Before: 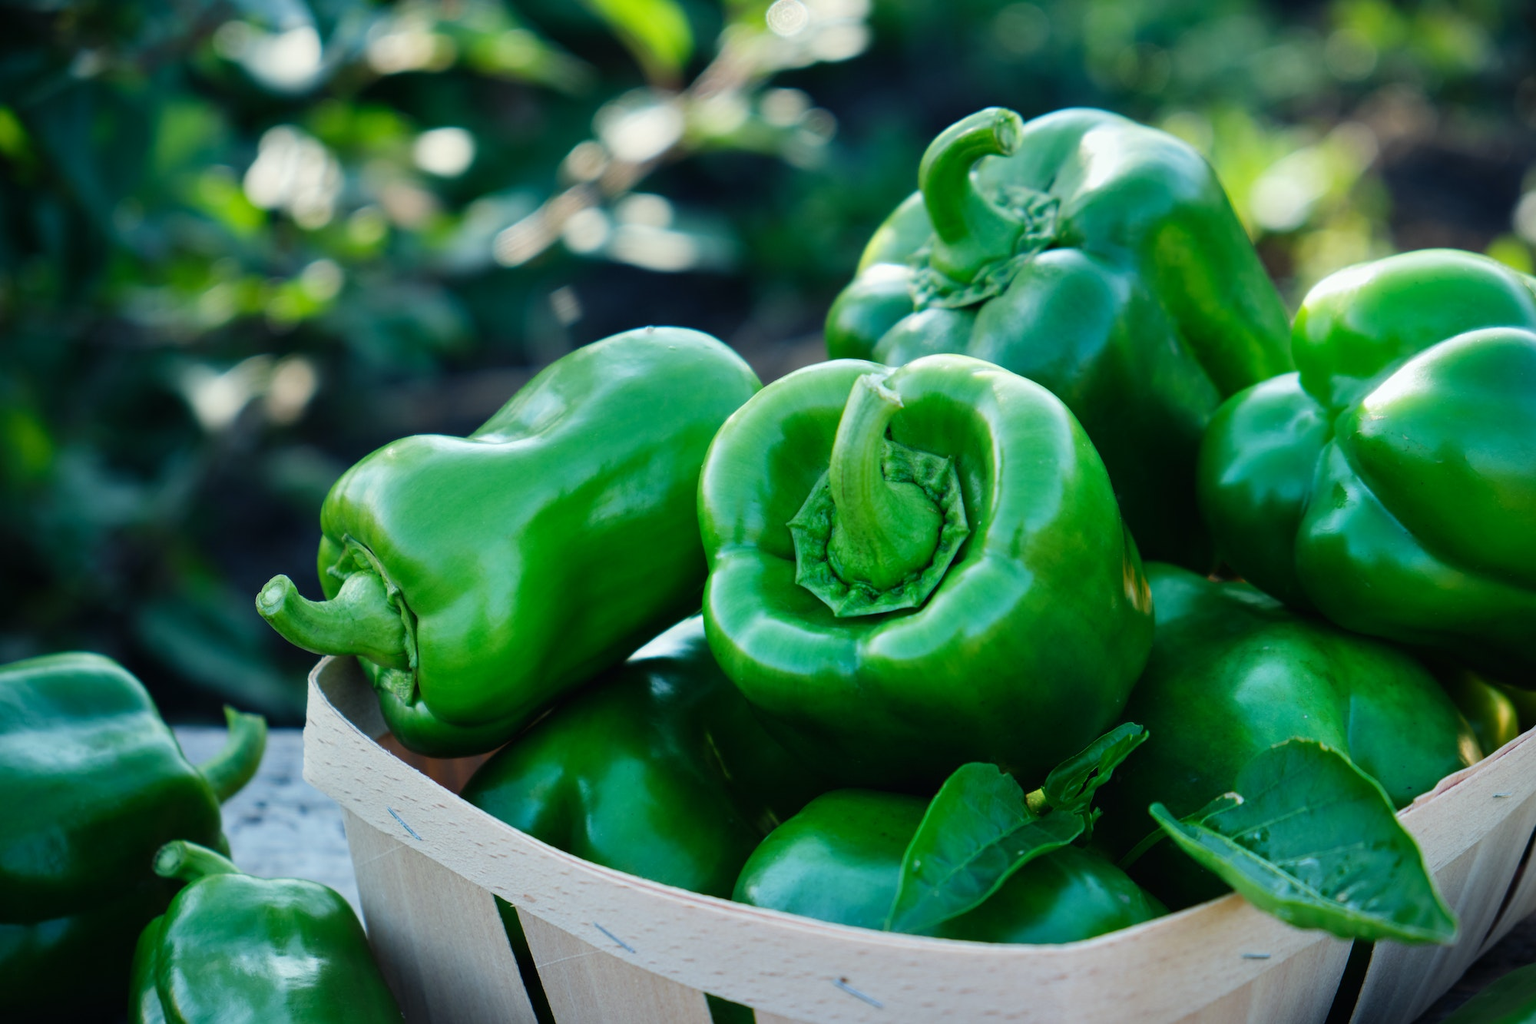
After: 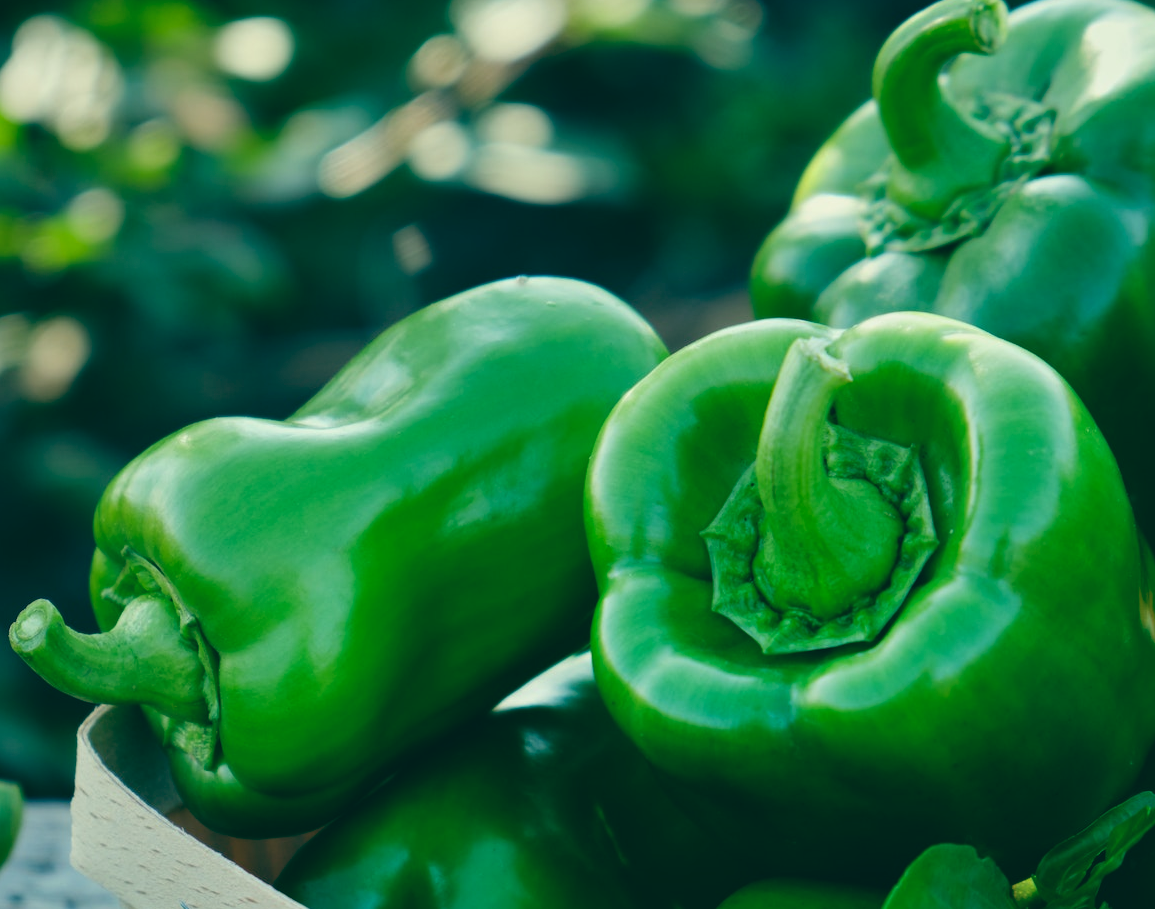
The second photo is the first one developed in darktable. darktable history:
crop: left 16.202%, top 11.208%, right 26.045%, bottom 20.557%
color balance: lift [1.005, 0.99, 1.007, 1.01], gamma [1, 1.034, 1.032, 0.966], gain [0.873, 1.055, 1.067, 0.933]
tone equalizer: on, module defaults
